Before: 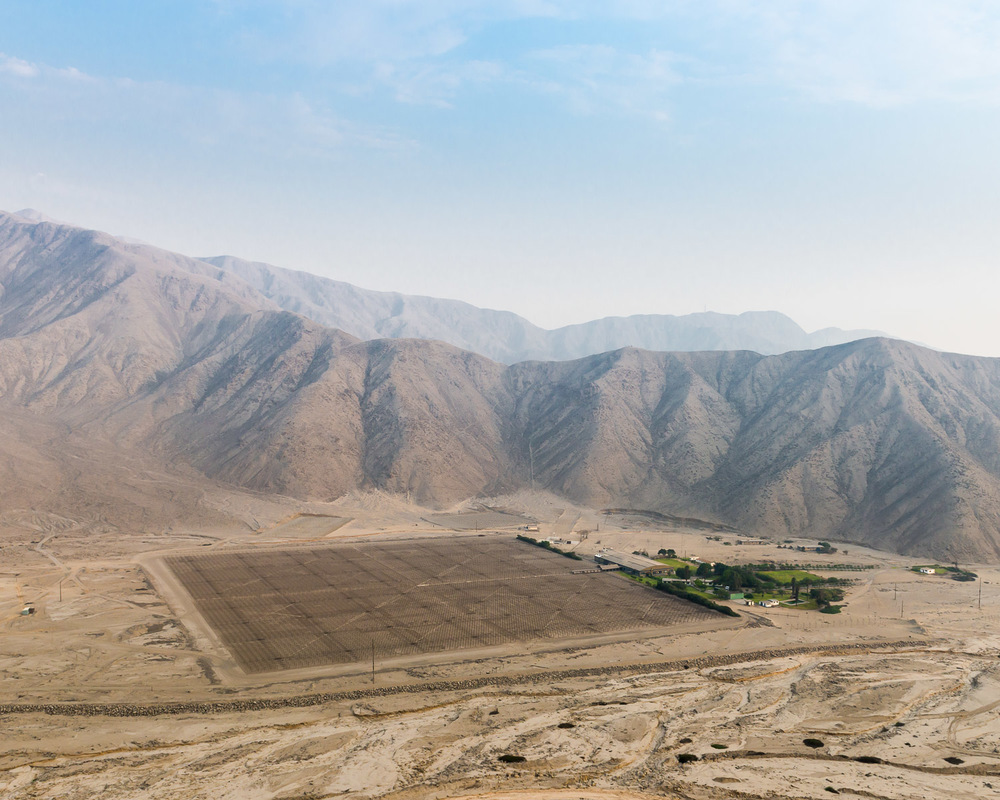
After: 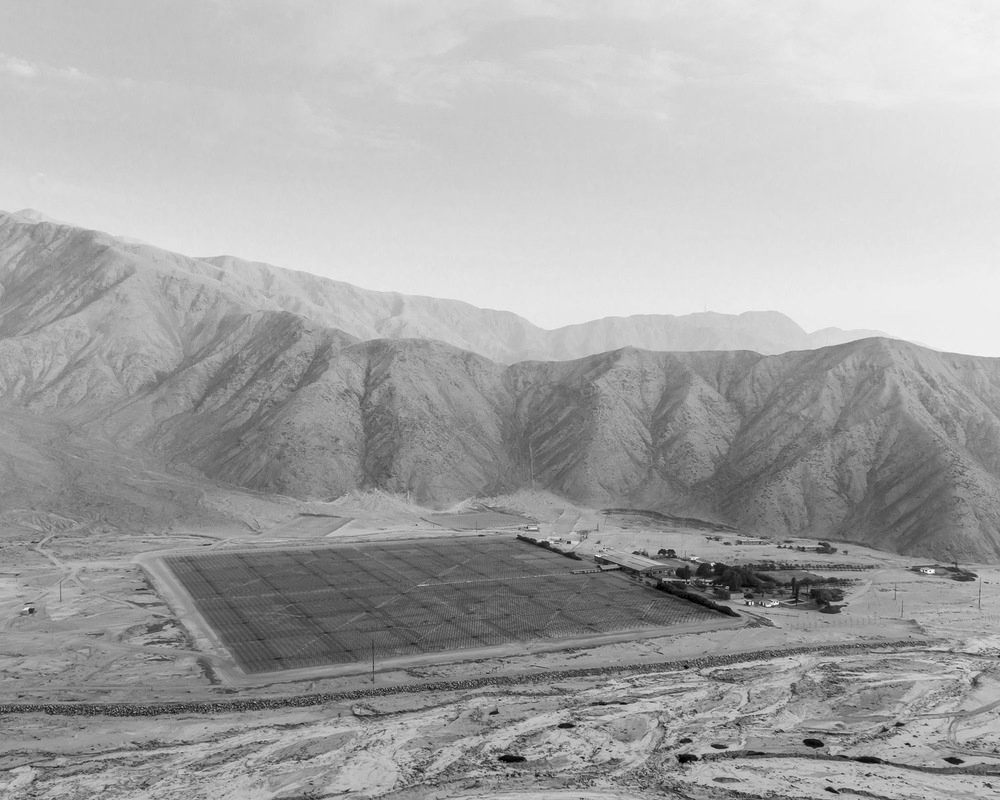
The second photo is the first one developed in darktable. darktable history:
local contrast: on, module defaults
white balance: red 0.766, blue 1.537
monochrome: a 16.01, b -2.65, highlights 0.52
